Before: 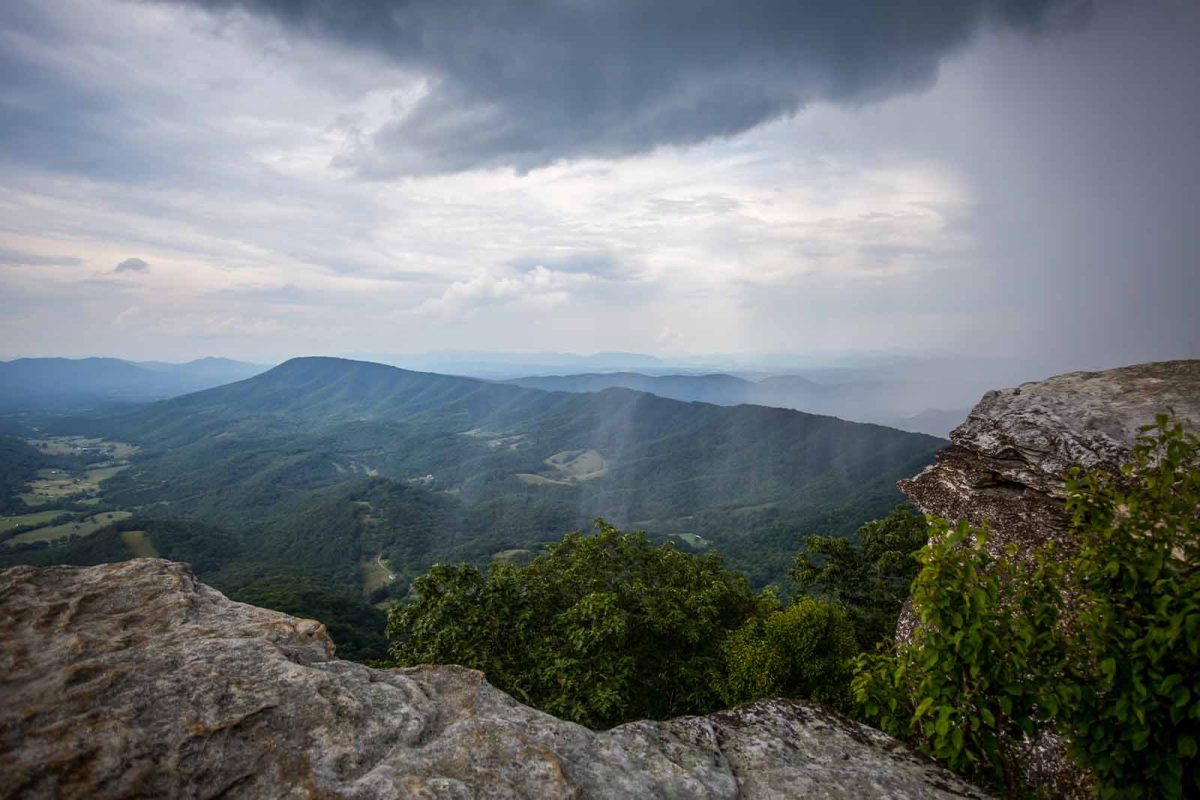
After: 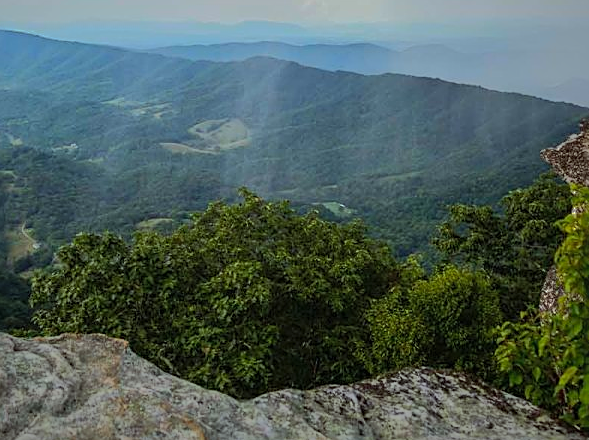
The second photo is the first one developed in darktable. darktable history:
color correction: highlights a* -6.48, highlights b* 0.498
shadows and highlights: shadows -18.11, highlights -73.07
sharpen: on, module defaults
contrast brightness saturation: brightness 0.095, saturation 0.193
crop: left 29.675%, top 41.434%, right 21.161%, bottom 3.51%
